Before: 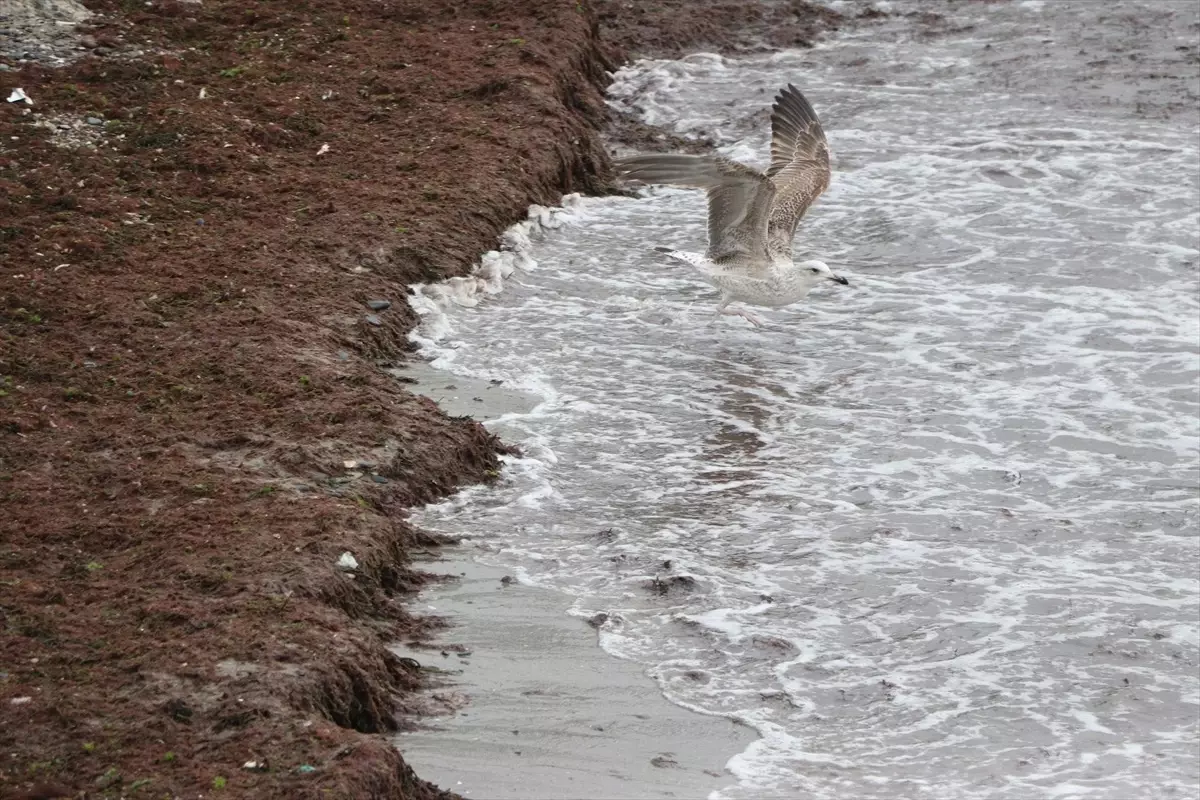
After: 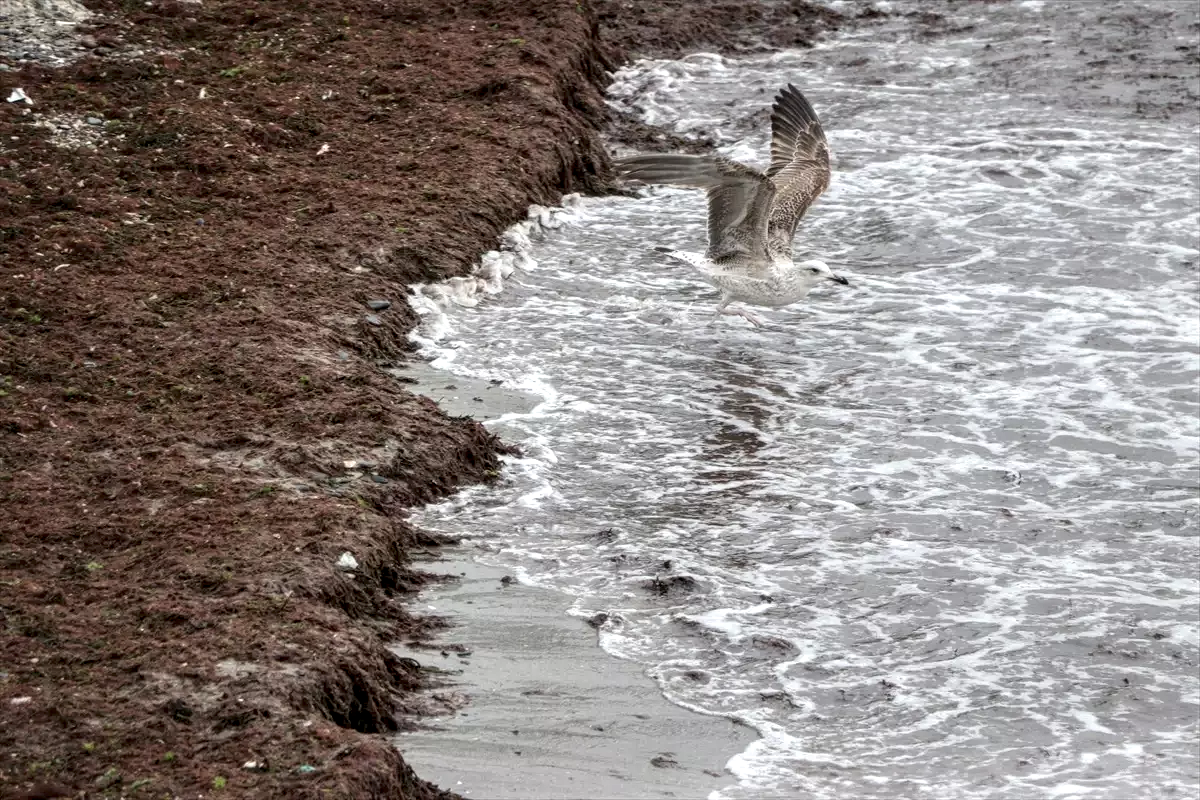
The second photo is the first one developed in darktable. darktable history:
local contrast: detail 161%
